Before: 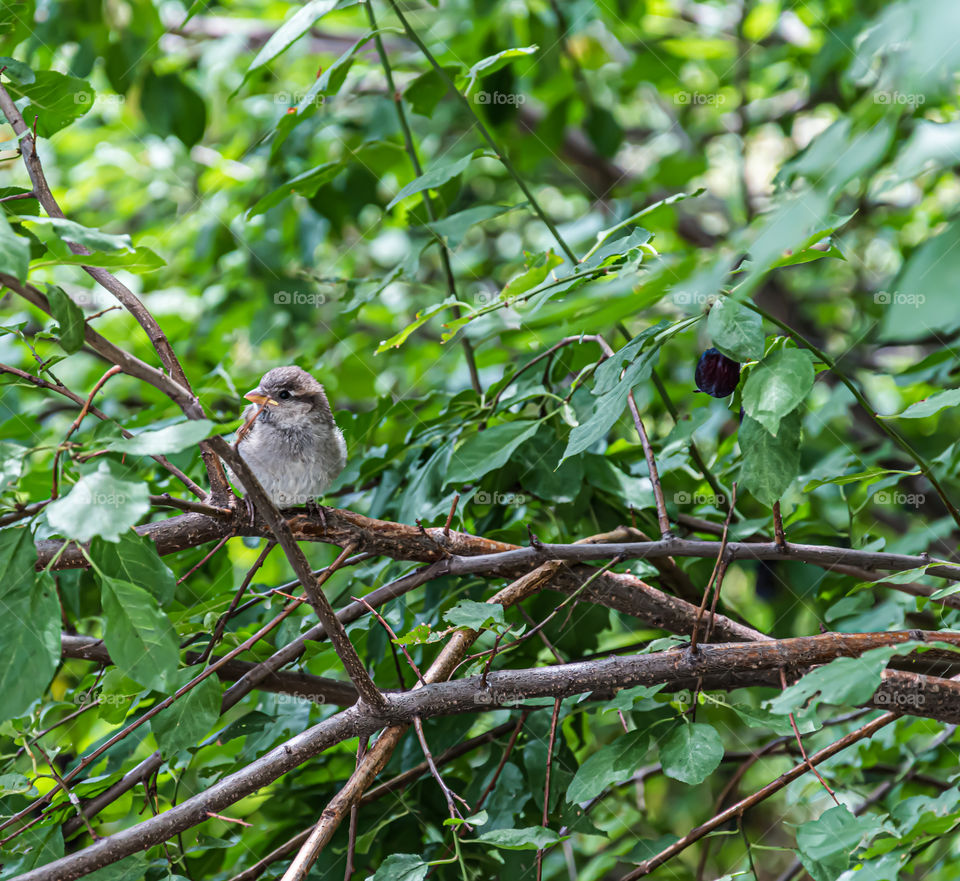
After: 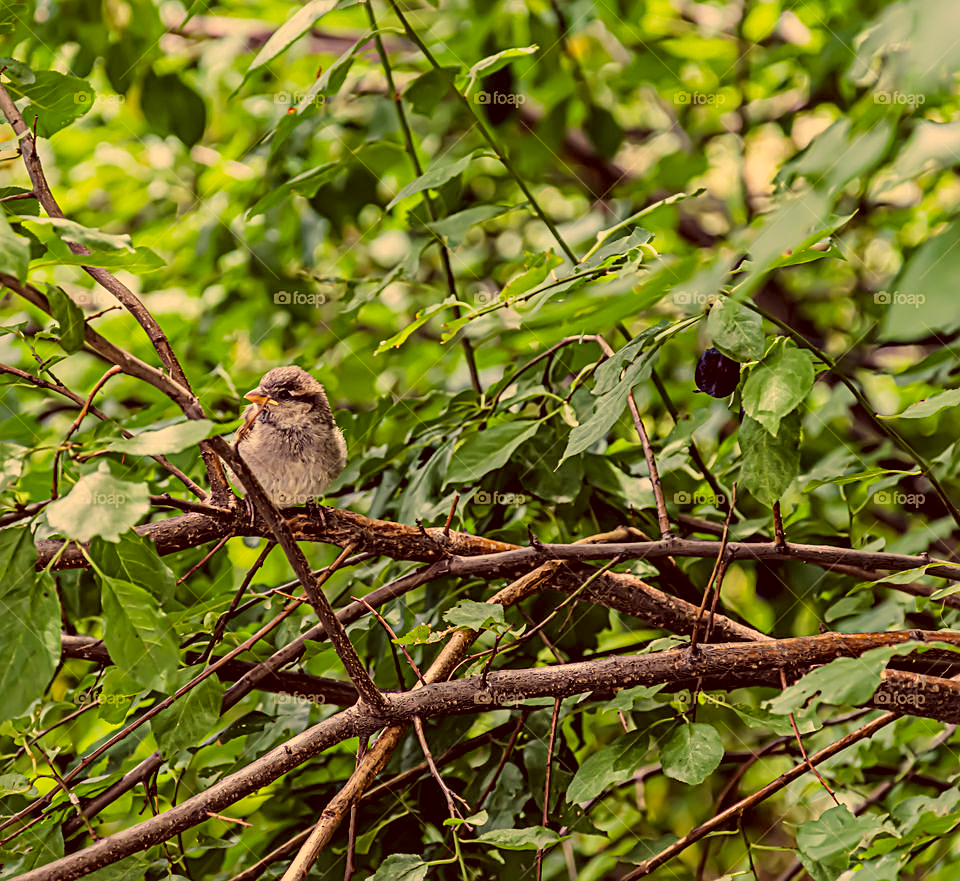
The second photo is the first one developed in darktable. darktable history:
local contrast: mode bilateral grid, contrast 31, coarseness 25, midtone range 0.2
color correction: highlights a* 9.75, highlights b* 38.9, shadows a* 13.9, shadows b* 3.16
haze removal: compatibility mode true, adaptive false
sharpen: on, module defaults
filmic rgb: black relative exposure -8 EV, white relative exposure 3.81 EV, hardness 4.37, color science v6 (2022)
